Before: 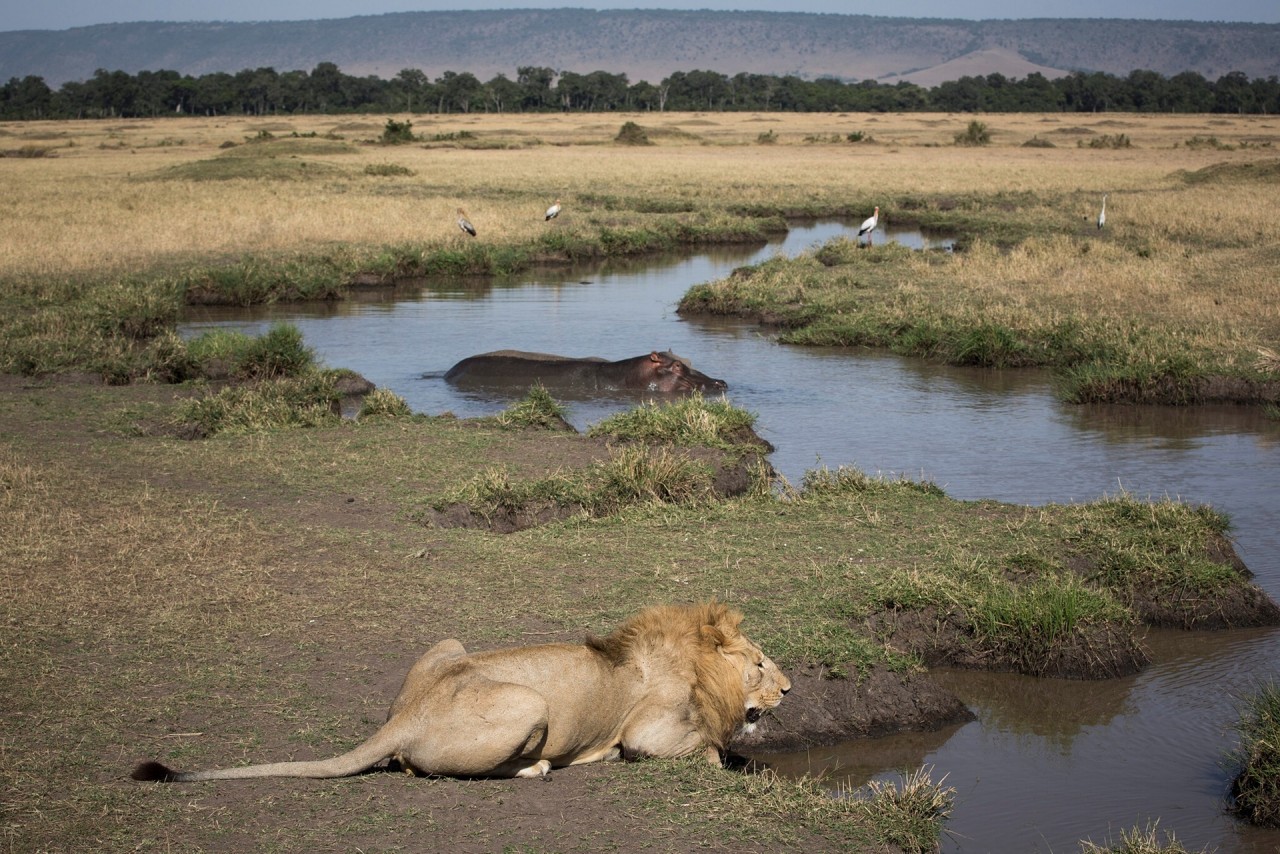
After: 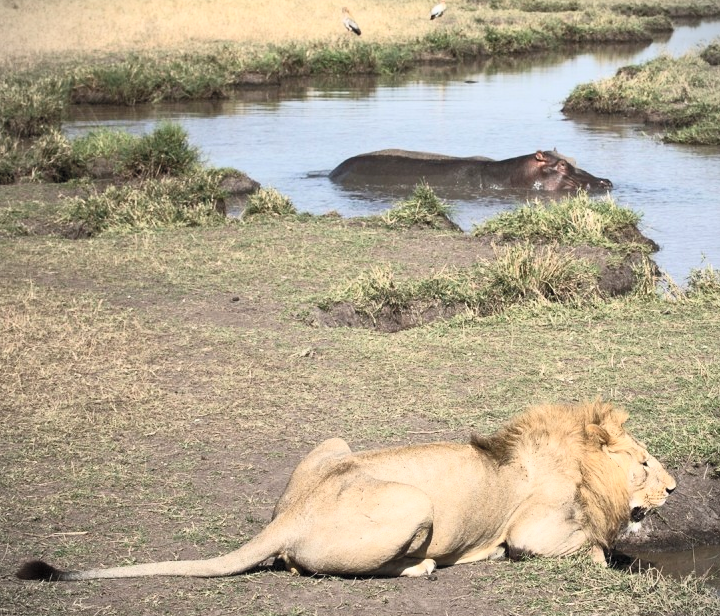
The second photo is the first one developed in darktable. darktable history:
crop: left 9.012%, top 23.568%, right 34.695%, bottom 4.264%
contrast brightness saturation: contrast 0.391, brightness 0.522
vignetting: fall-off start 99.79%
